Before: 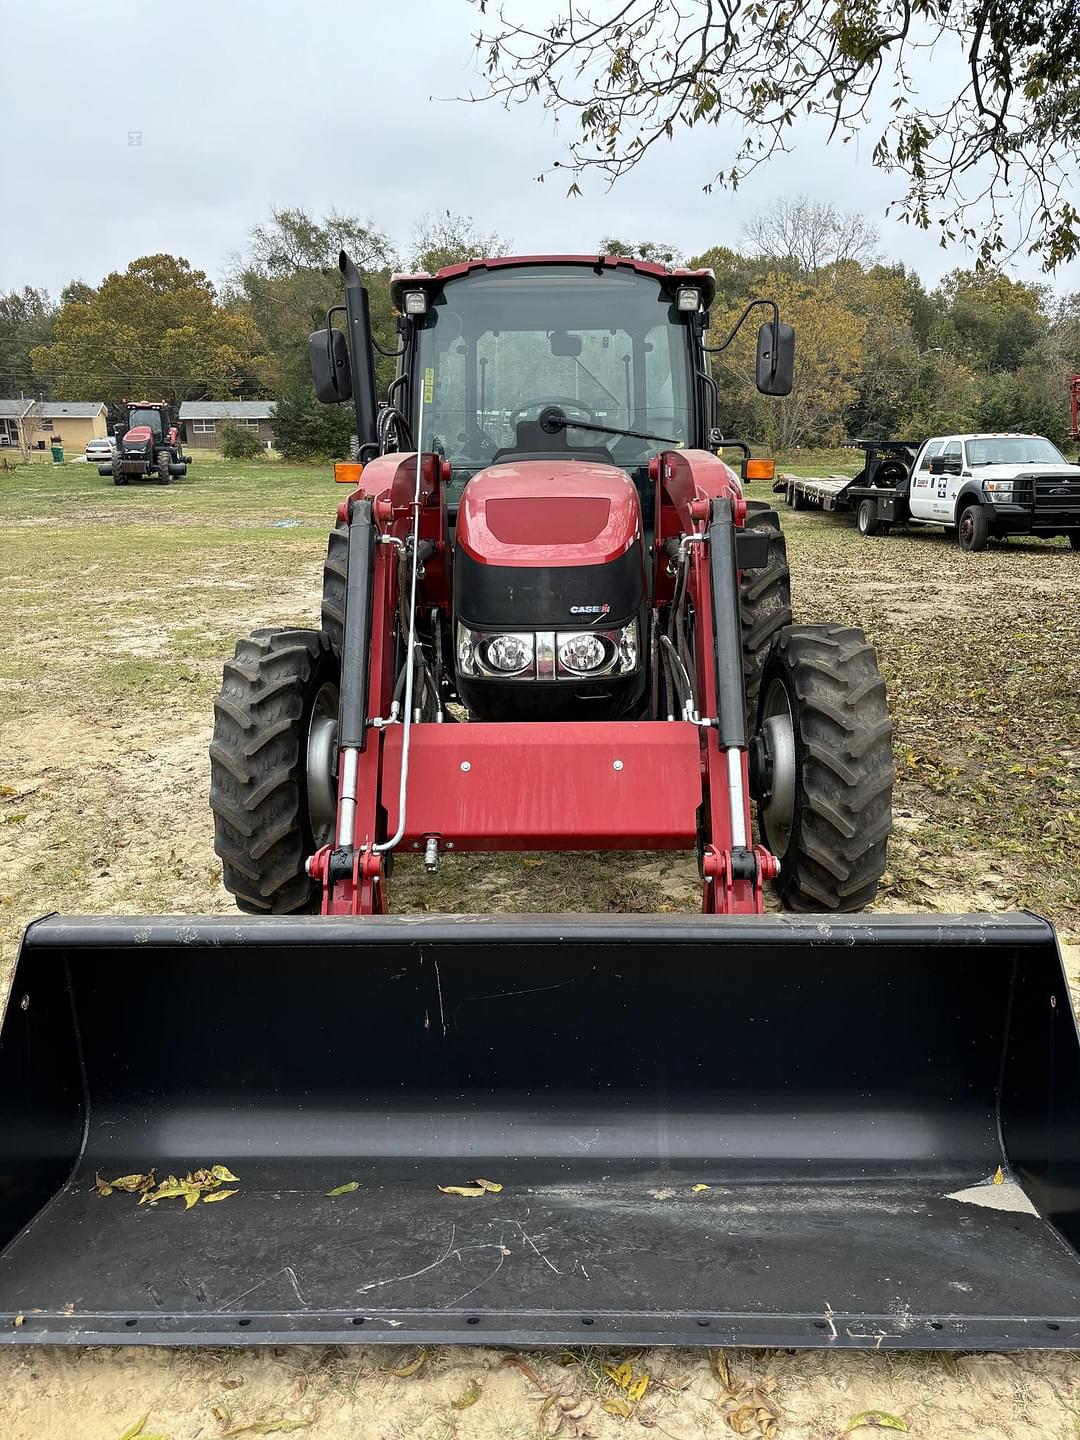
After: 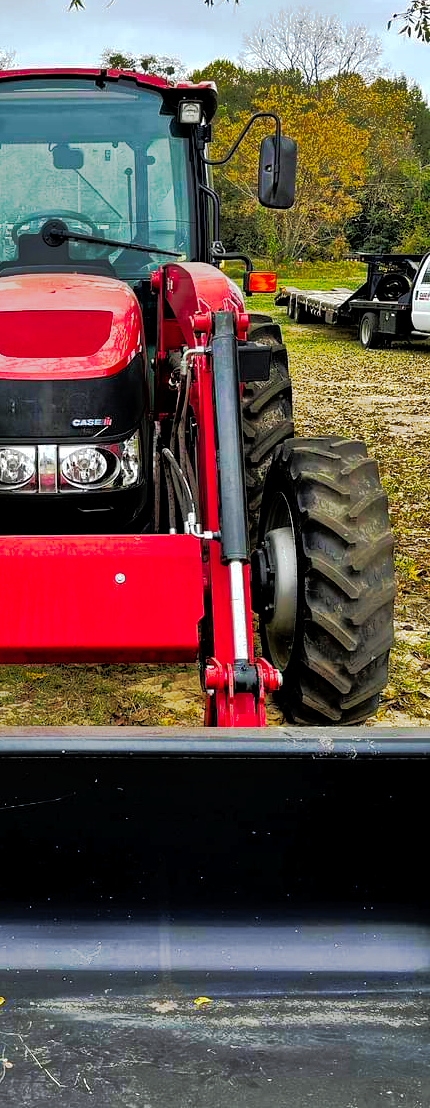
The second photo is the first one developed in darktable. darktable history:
tone equalizer: -8 EV -0.511 EV, -7 EV -0.325 EV, -6 EV -0.108 EV, -5 EV 0.426 EV, -4 EV 0.948 EV, -3 EV 0.805 EV, -2 EV -0.015 EV, -1 EV 0.143 EV, +0 EV -0.023 EV, mask exposure compensation -0.486 EV
exposure: compensate highlight preservation false
tone curve: curves: ch0 [(0, 0) (0.003, 0.005) (0.011, 0.007) (0.025, 0.009) (0.044, 0.013) (0.069, 0.017) (0.1, 0.02) (0.136, 0.029) (0.177, 0.052) (0.224, 0.086) (0.277, 0.129) (0.335, 0.188) (0.399, 0.256) (0.468, 0.361) (0.543, 0.526) (0.623, 0.696) (0.709, 0.784) (0.801, 0.85) (0.898, 0.882) (1, 1)], preserve colors none
crop: left 46.137%, top 13.008%, right 14.037%, bottom 10.029%
color balance rgb: global offset › luminance -0.369%, perceptual saturation grading › global saturation 19.833%, global vibrance 20%
local contrast: mode bilateral grid, contrast 21, coarseness 51, detail 119%, midtone range 0.2
shadows and highlights: highlights color adjustment 52.38%
